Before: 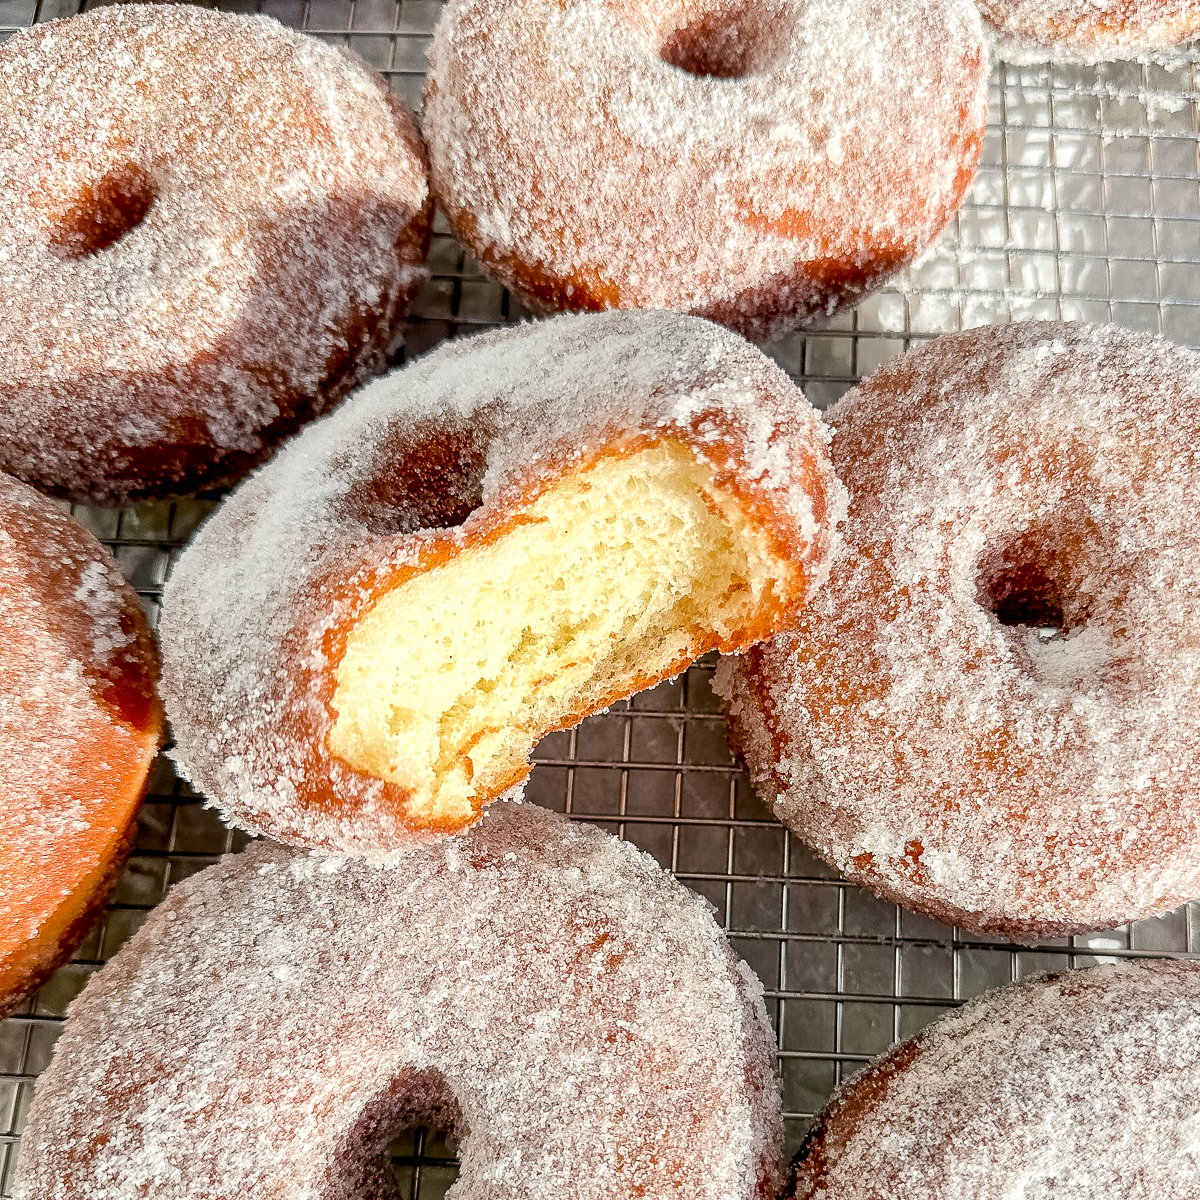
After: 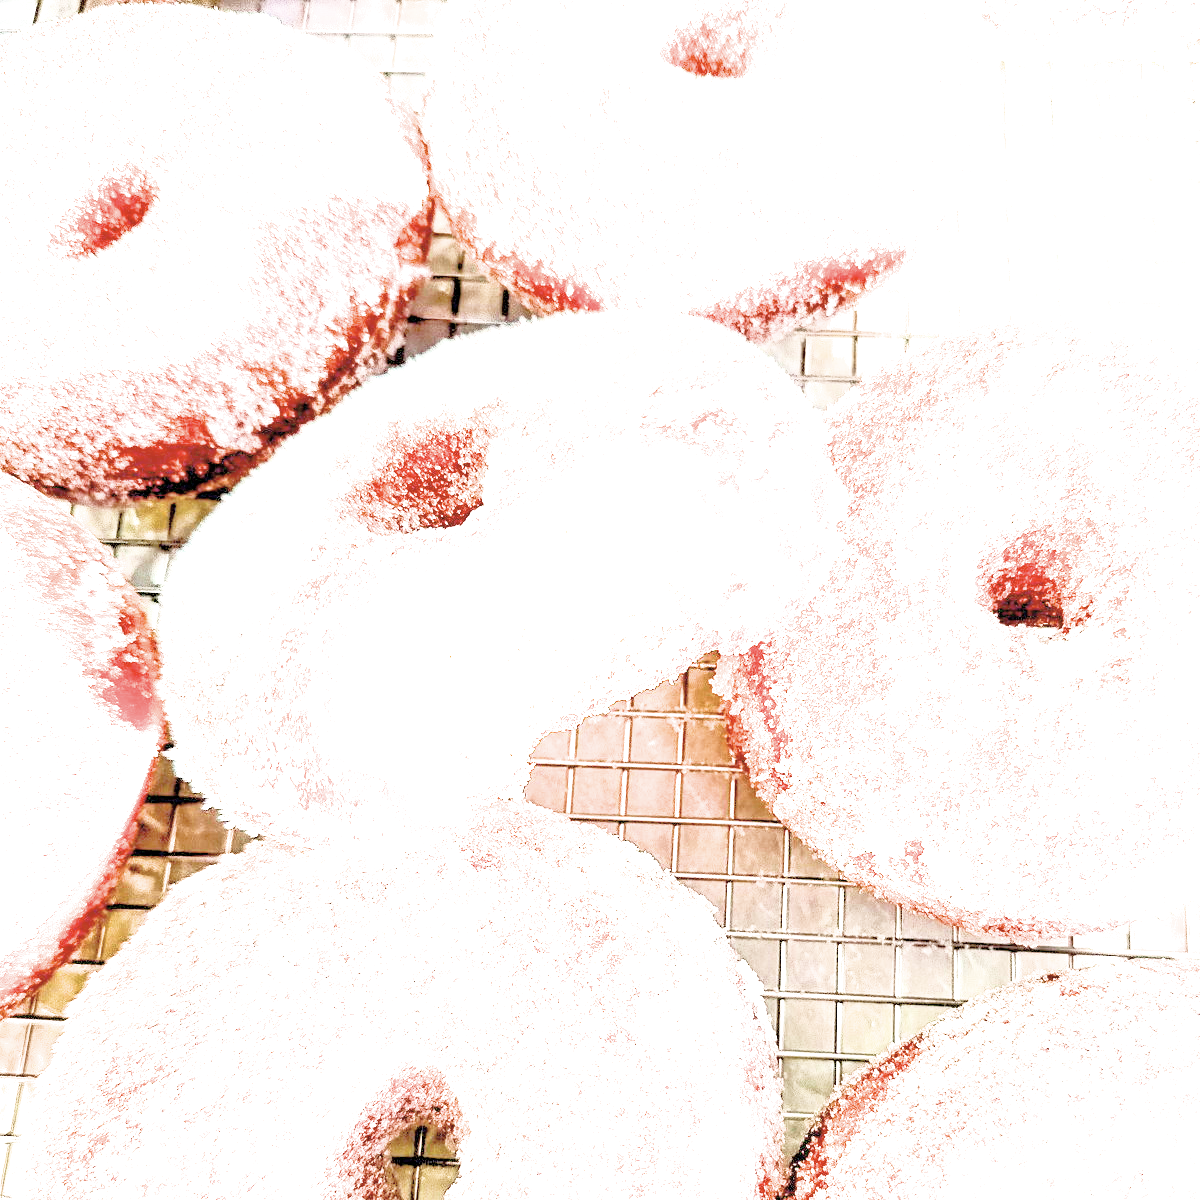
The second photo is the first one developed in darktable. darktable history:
filmic rgb: black relative exposure -5 EV, hardness 2.88, contrast 1.4
color correction: saturation 0.8
exposure: black level correction 0, exposure 4 EV, compensate exposure bias true, compensate highlight preservation false
tone equalizer: -7 EV 0.15 EV, -6 EV 0.6 EV, -5 EV 1.15 EV, -4 EV 1.33 EV, -3 EV 1.15 EV, -2 EV 0.6 EV, -1 EV 0.15 EV, mask exposure compensation -0.5 EV
